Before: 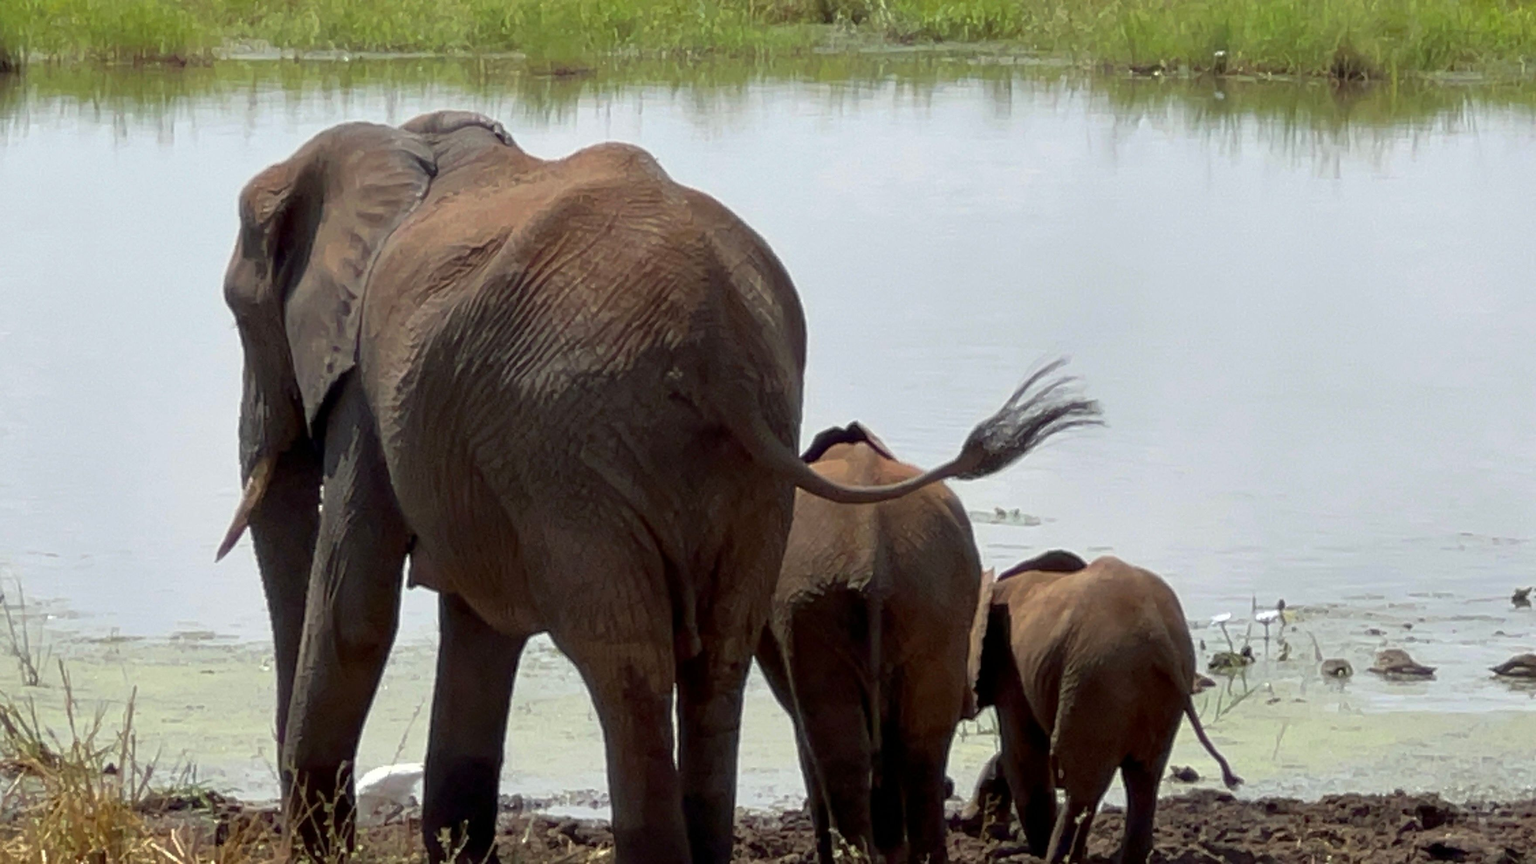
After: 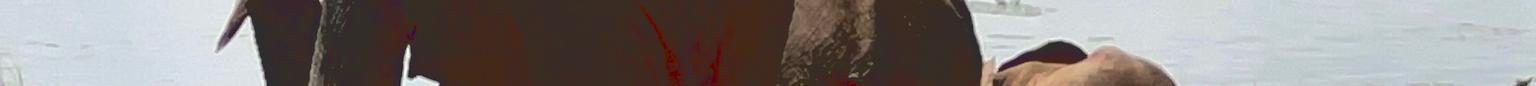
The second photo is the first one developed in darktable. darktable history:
crop and rotate: top 59.084%, bottom 30.916%
base curve: curves: ch0 [(0.065, 0.026) (0.236, 0.358) (0.53, 0.546) (0.777, 0.841) (0.924, 0.992)], preserve colors average RGB
